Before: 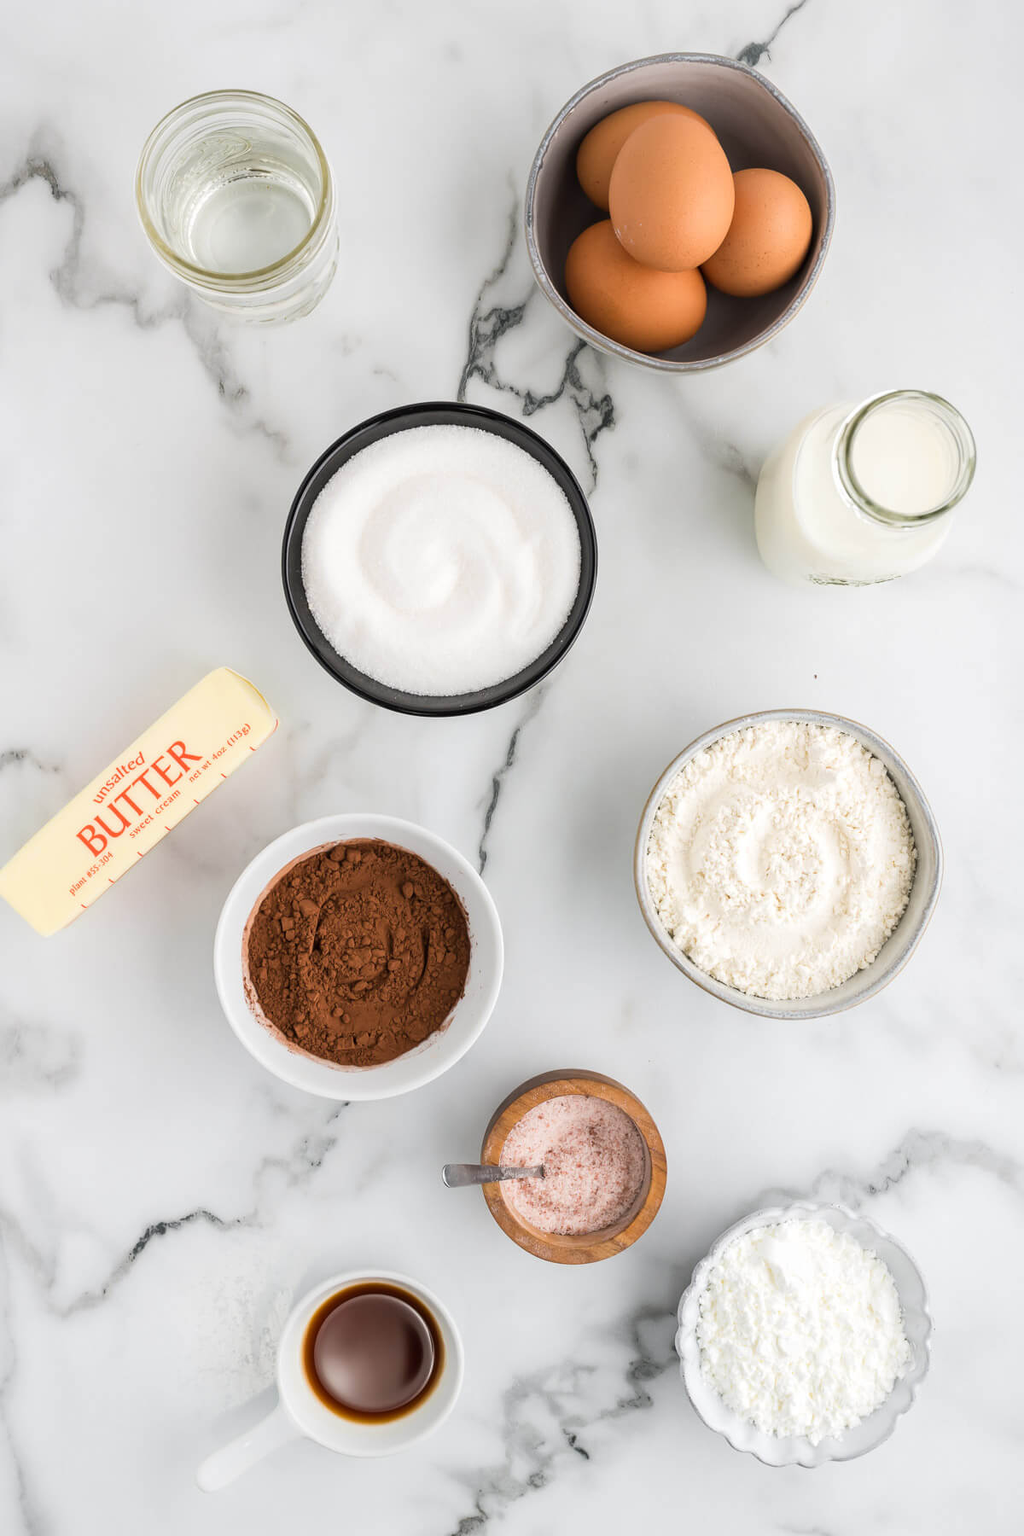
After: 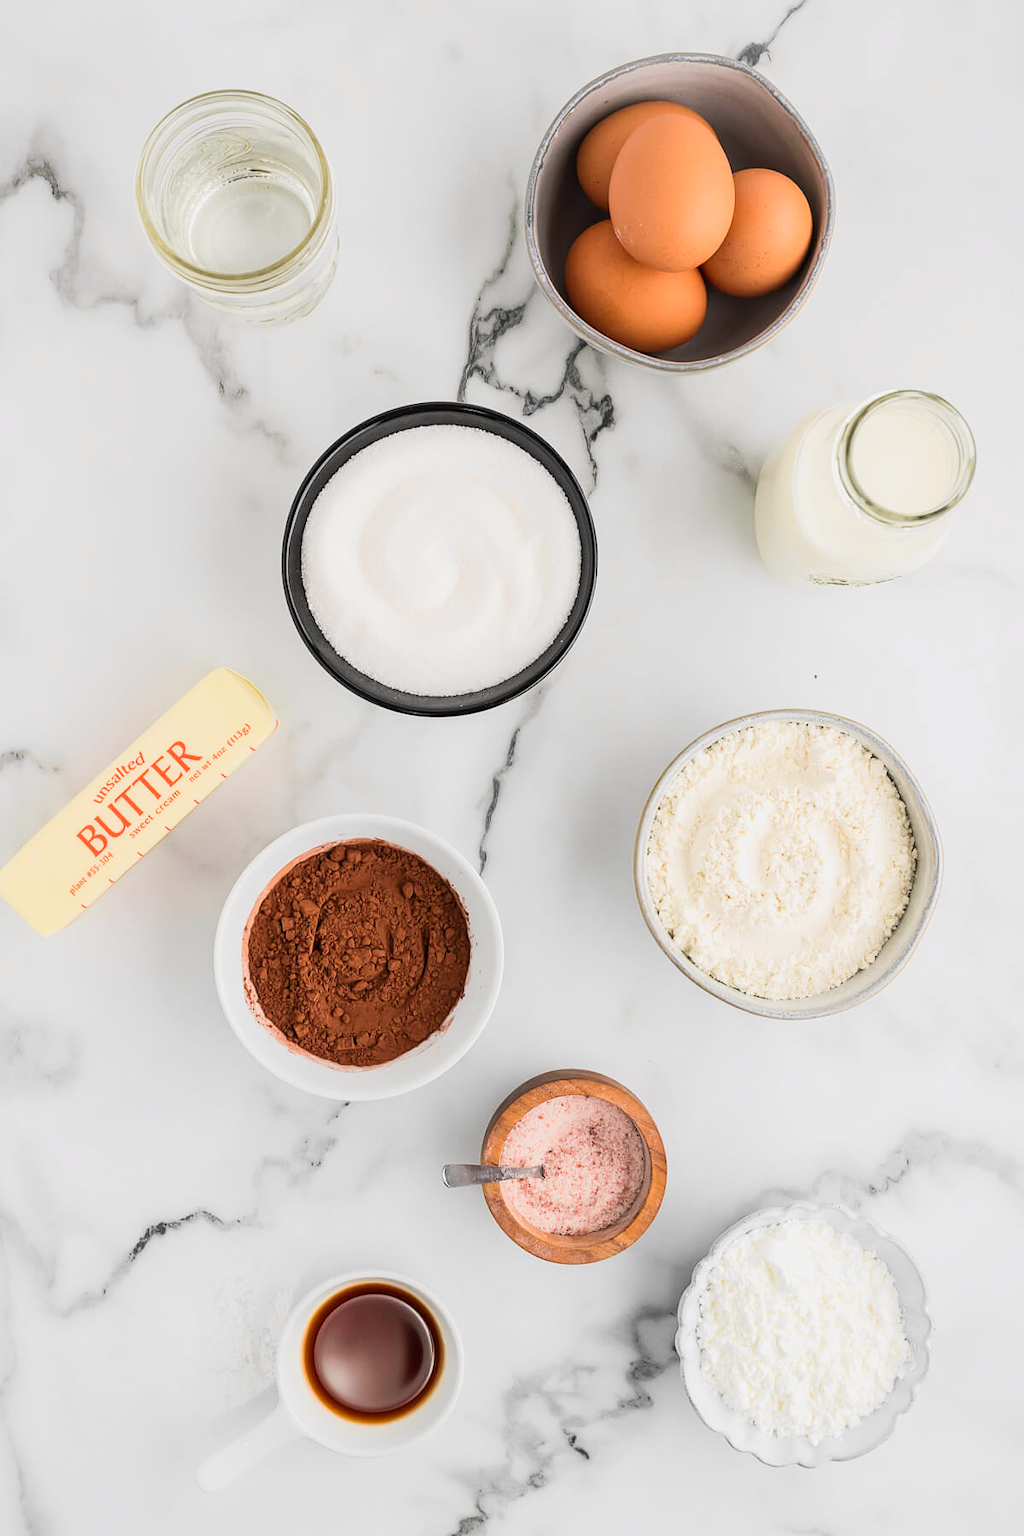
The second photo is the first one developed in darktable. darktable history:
tone curve: curves: ch0 [(0, 0.013) (0.036, 0.045) (0.274, 0.286) (0.566, 0.623) (0.794, 0.827) (1, 0.953)]; ch1 [(0, 0) (0.389, 0.403) (0.462, 0.48) (0.499, 0.5) (0.524, 0.527) (0.57, 0.599) (0.626, 0.65) (0.761, 0.781) (1, 1)]; ch2 [(0, 0) (0.464, 0.478) (0.5, 0.501) (0.533, 0.542) (0.599, 0.613) (0.704, 0.731) (1, 1)], color space Lab, independent channels, preserve colors none
sharpen: radius 1.272, amount 0.305, threshold 0
